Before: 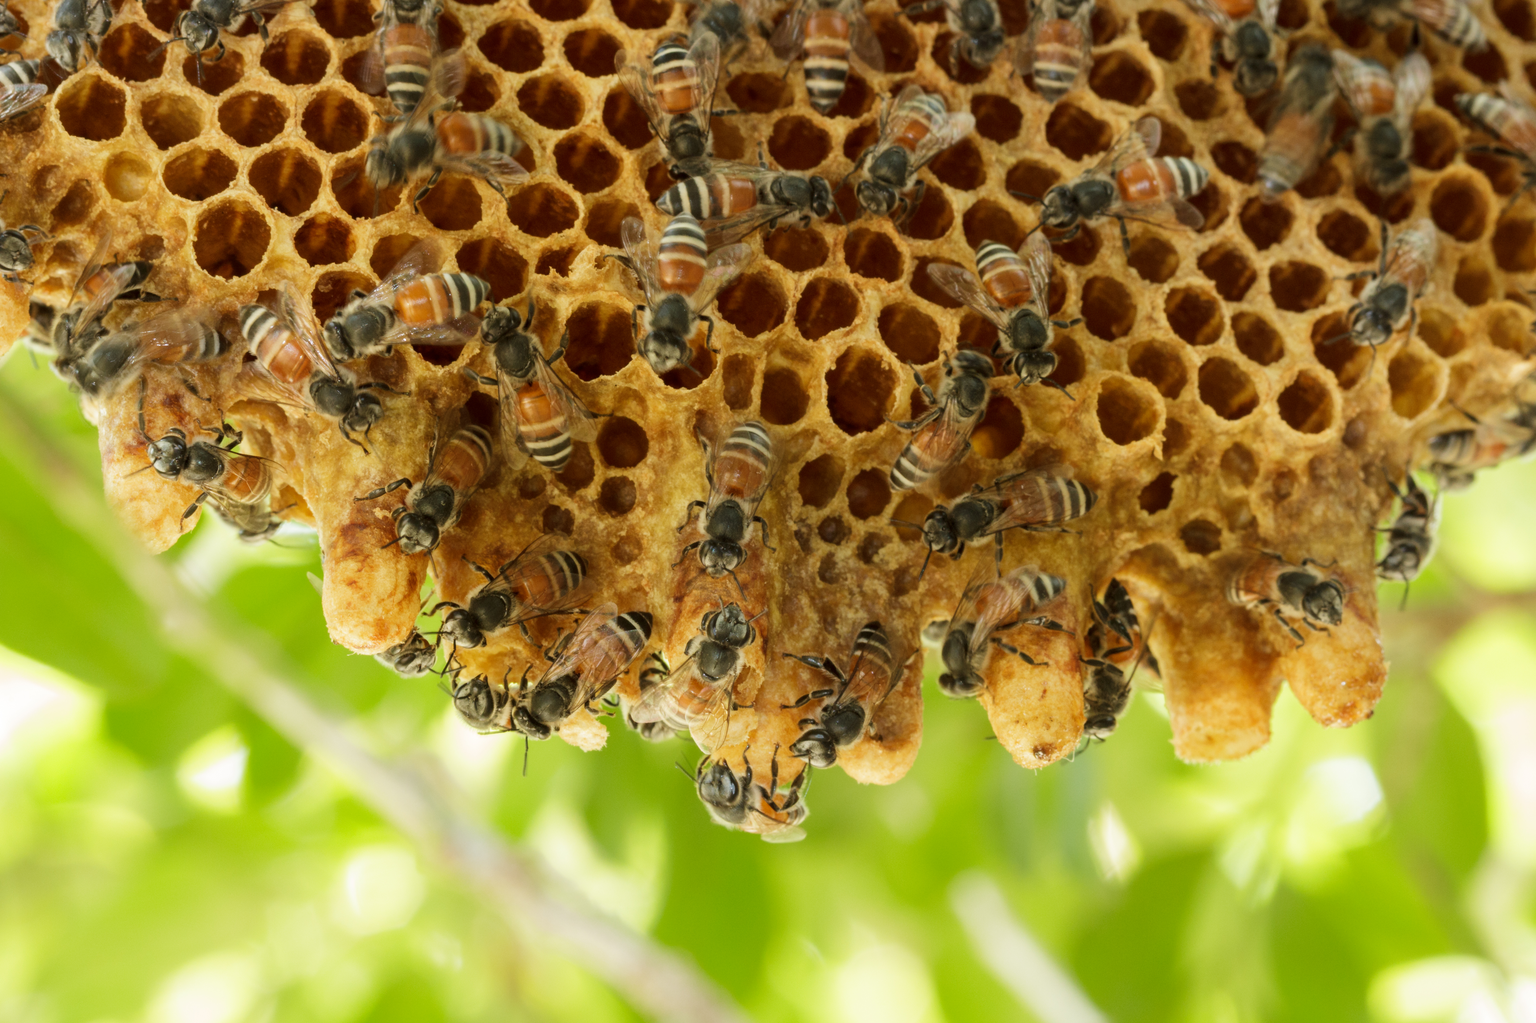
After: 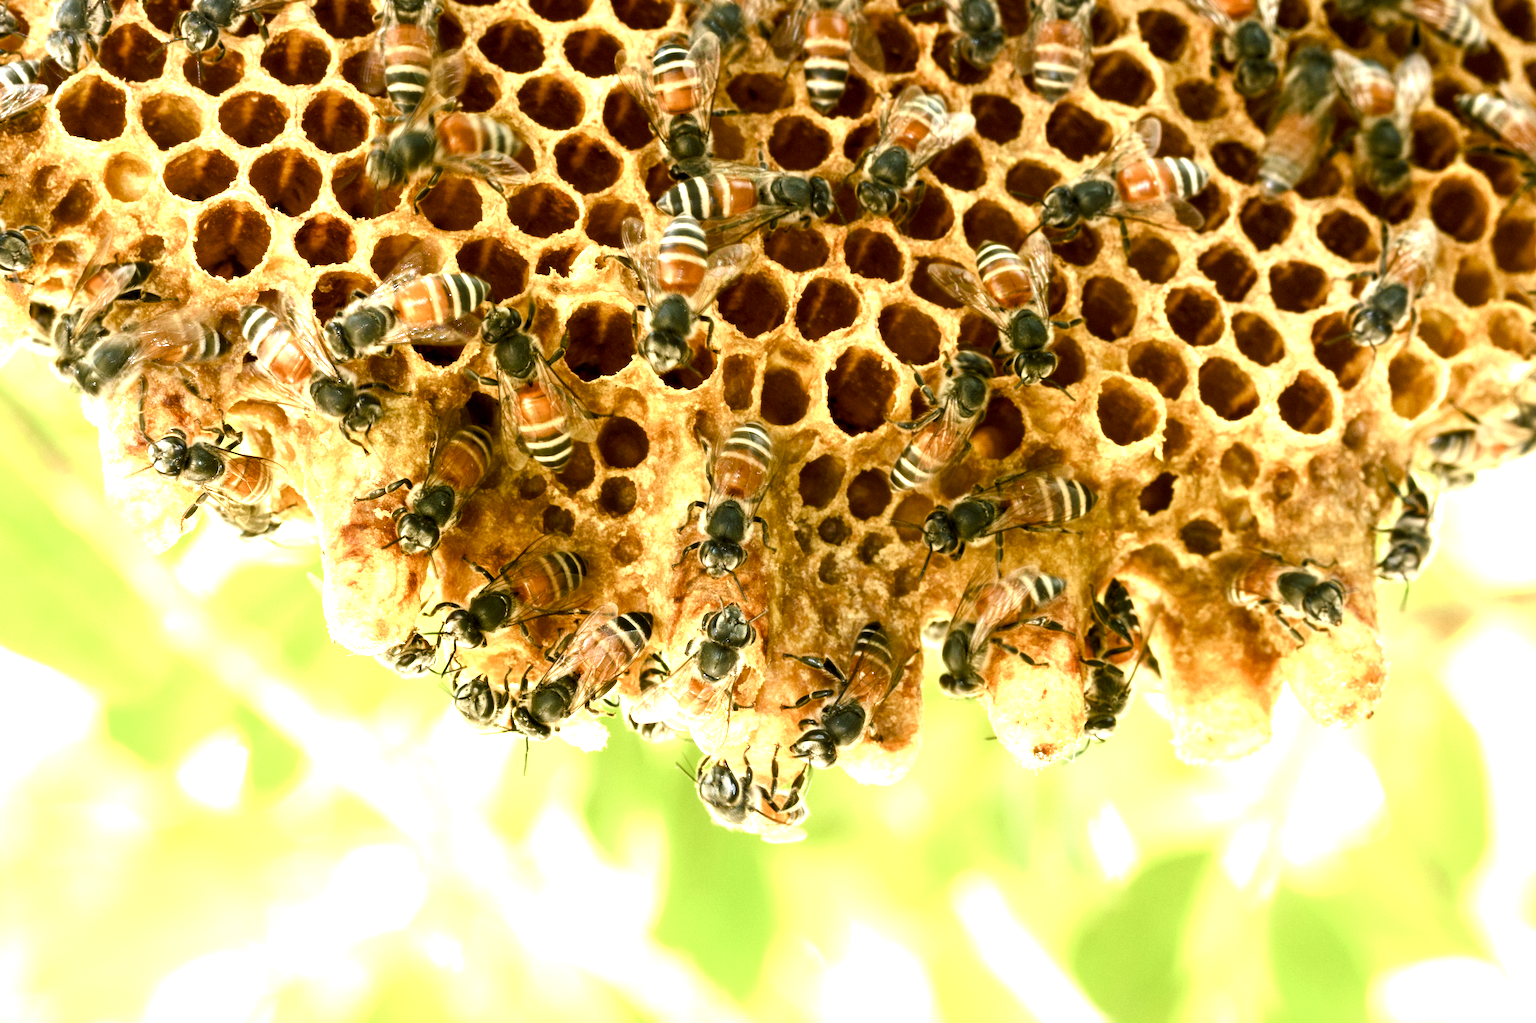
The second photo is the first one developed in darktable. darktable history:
exposure: exposure 0.781 EV, compensate highlight preservation false
color balance rgb: shadows lift › chroma 2.79%, shadows lift › hue 190.66°, power › hue 171.85°, highlights gain › chroma 2.16%, highlights gain › hue 75.26°, global offset › luminance -0.51%, perceptual saturation grading › highlights -33.8%, perceptual saturation grading › mid-tones 14.98%, perceptual saturation grading › shadows 48.43%, perceptual brilliance grading › highlights 15.68%, perceptual brilliance grading › mid-tones 6.62%, perceptual brilliance grading › shadows -14.98%, global vibrance 11.32%, contrast 5.05%
